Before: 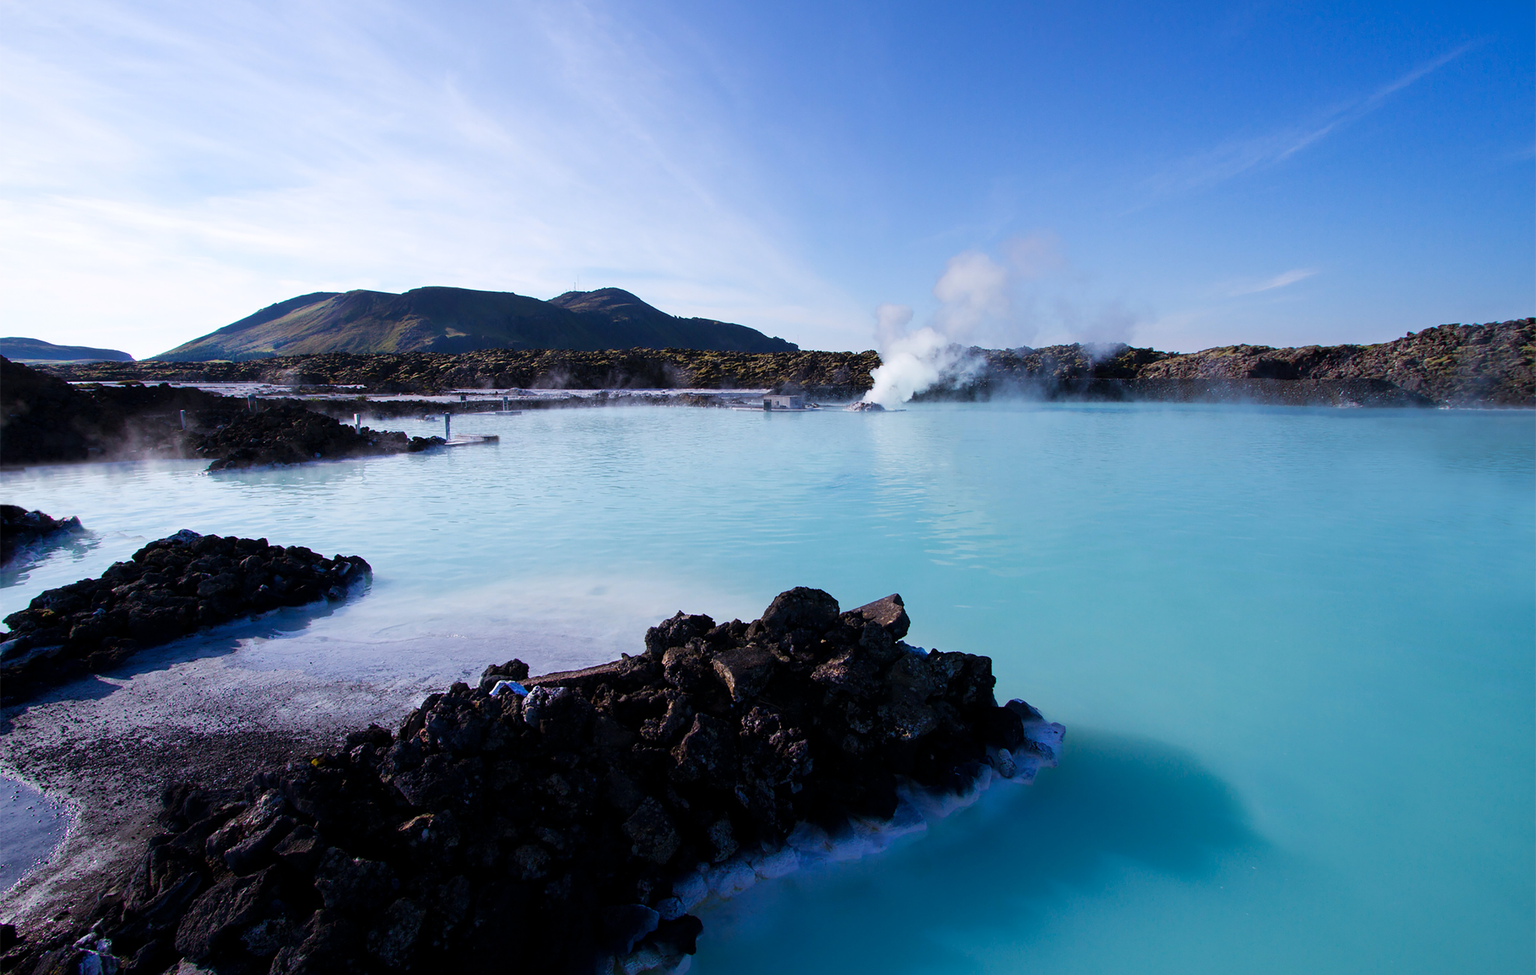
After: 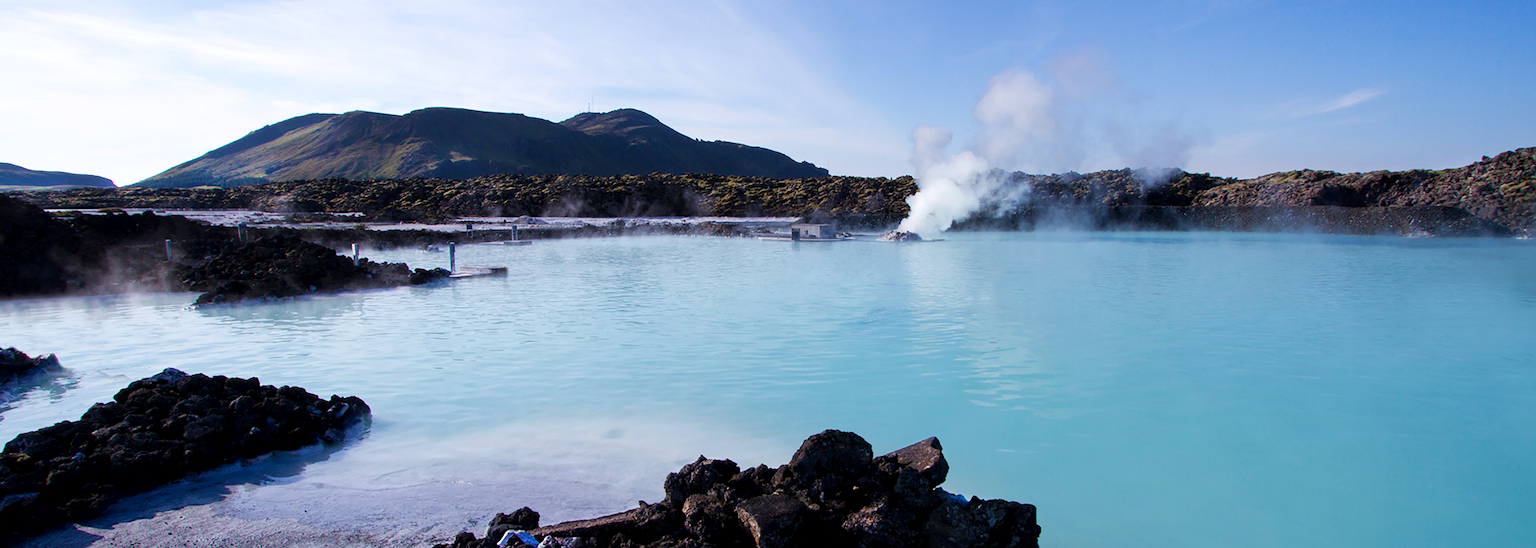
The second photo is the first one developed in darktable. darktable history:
local contrast: highlights 100%, shadows 100%, detail 120%, midtone range 0.2
crop: left 1.744%, top 19.225%, right 5.069%, bottom 28.357%
